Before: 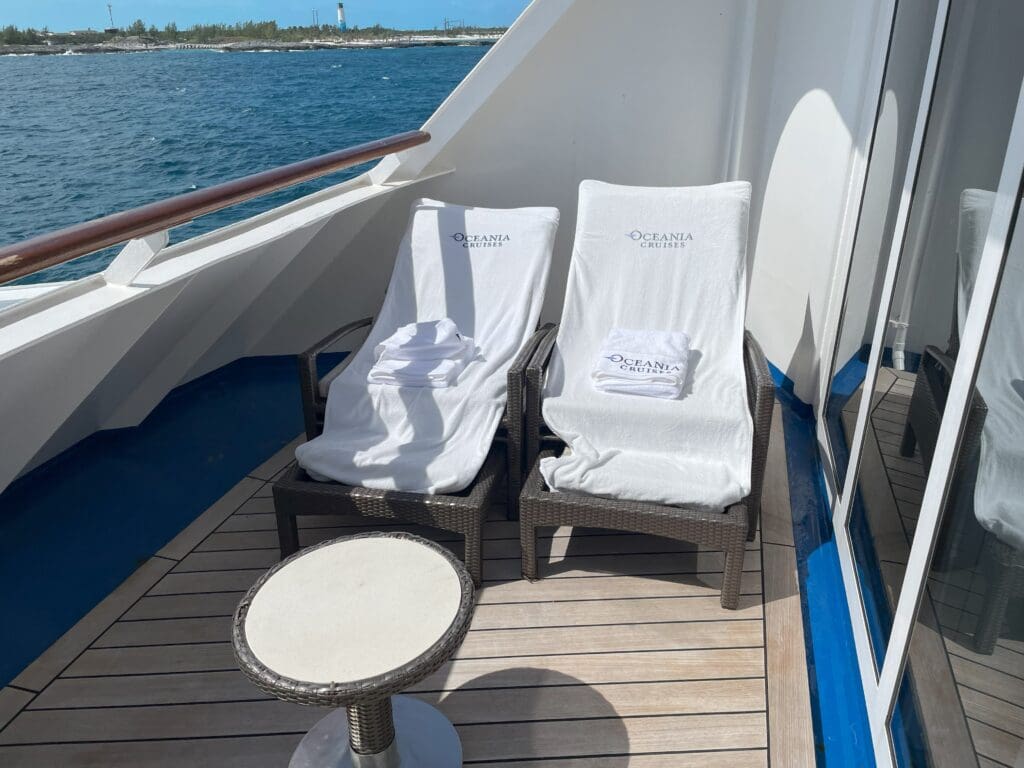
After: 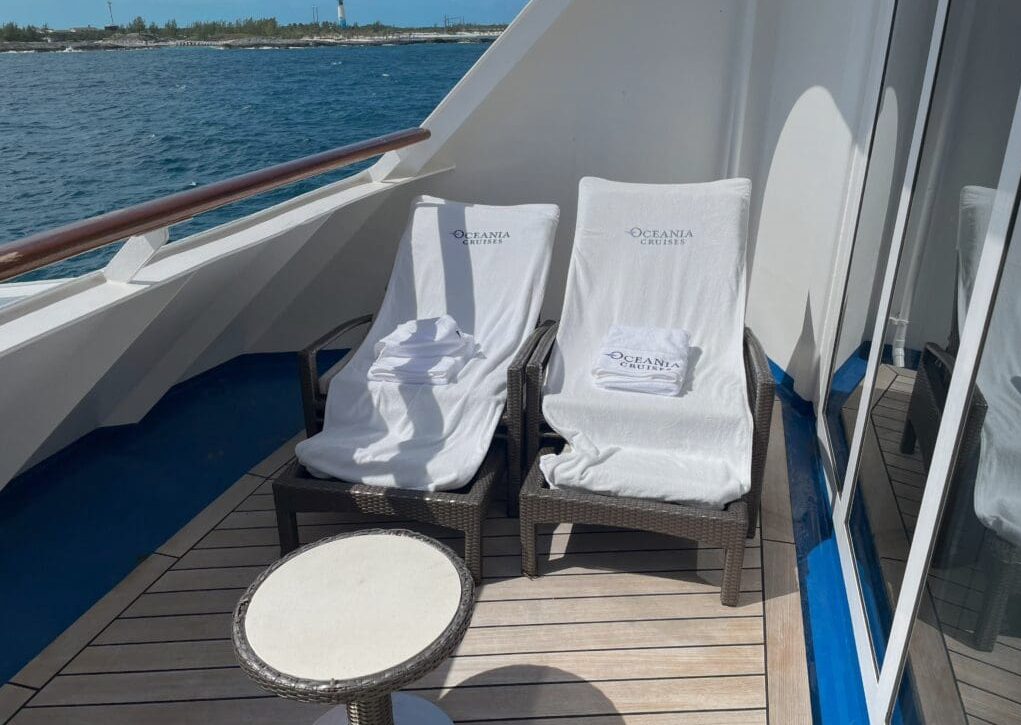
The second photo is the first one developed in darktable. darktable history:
crop: top 0.448%, right 0.264%, bottom 5.045%
graduated density: on, module defaults
color balance rgb: on, module defaults
